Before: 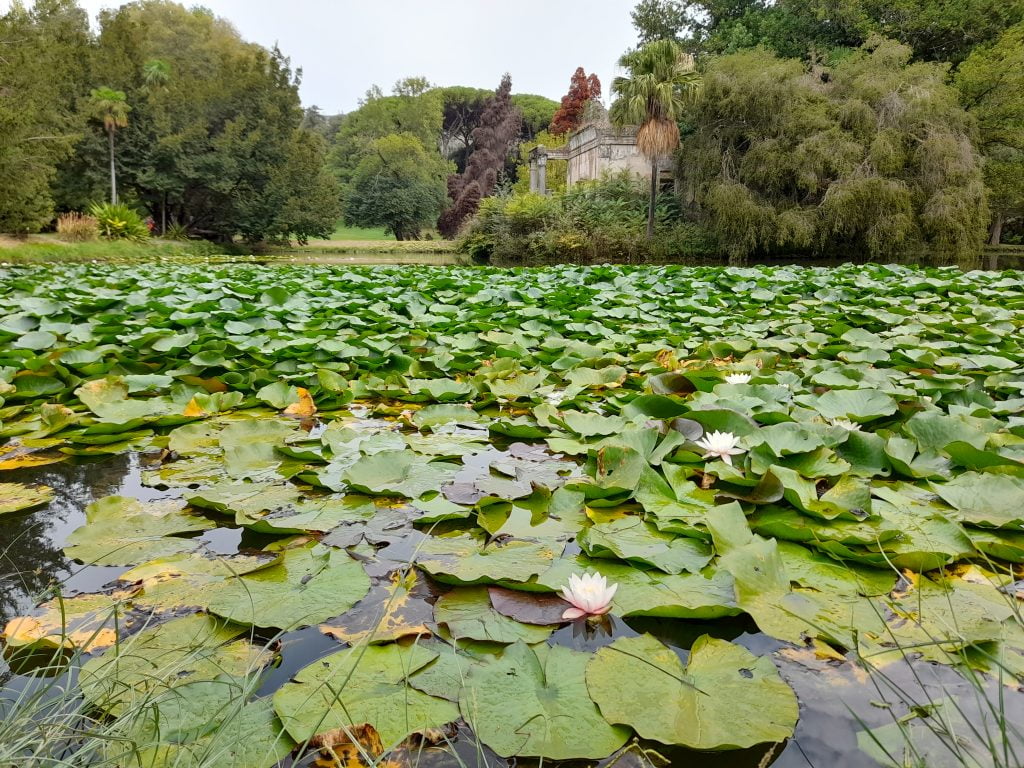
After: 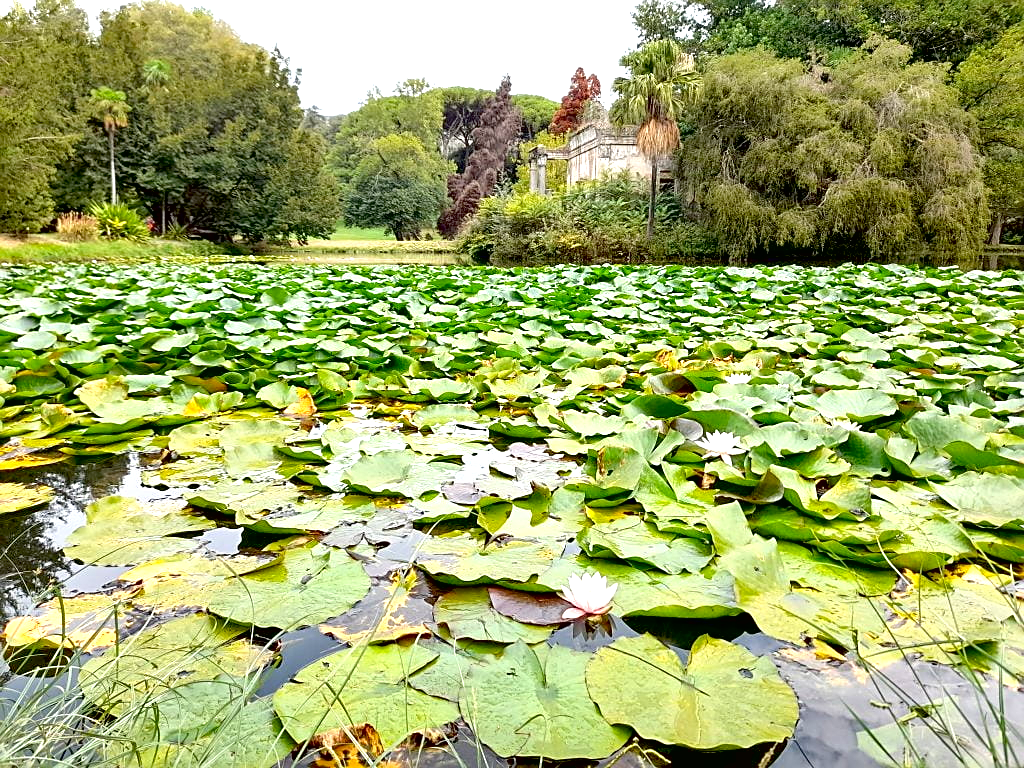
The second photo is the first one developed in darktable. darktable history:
contrast brightness saturation: contrast -0.012, brightness -0.008, saturation 0.027
sharpen: on, module defaults
exposure: black level correction 0.008, exposure 0.968 EV, compensate highlight preservation false
